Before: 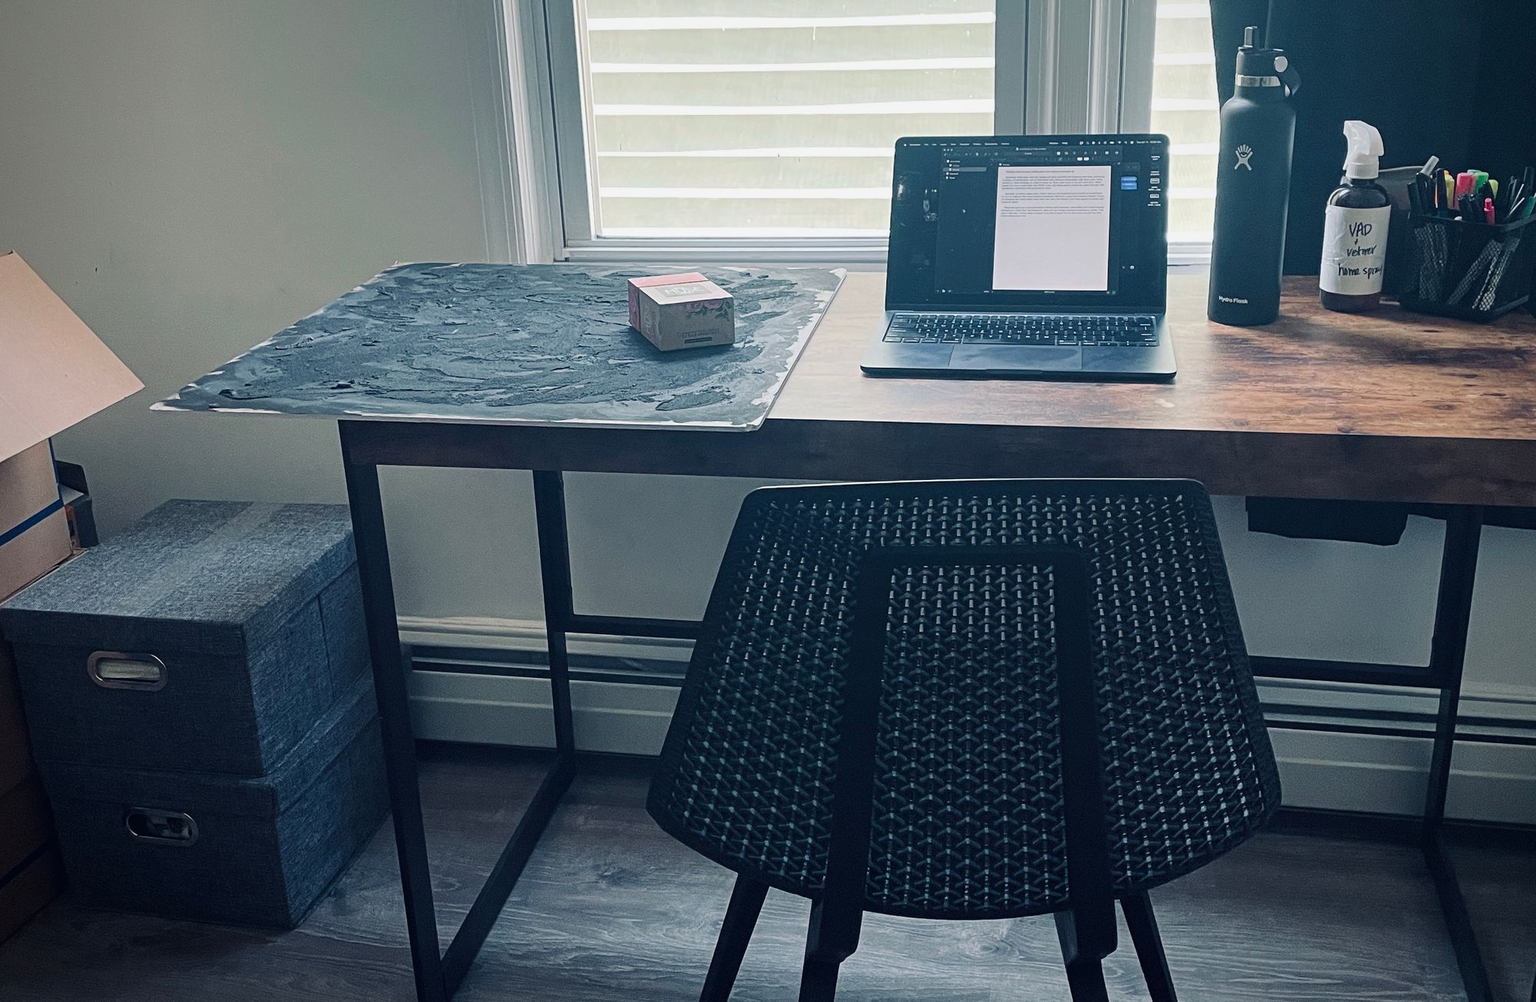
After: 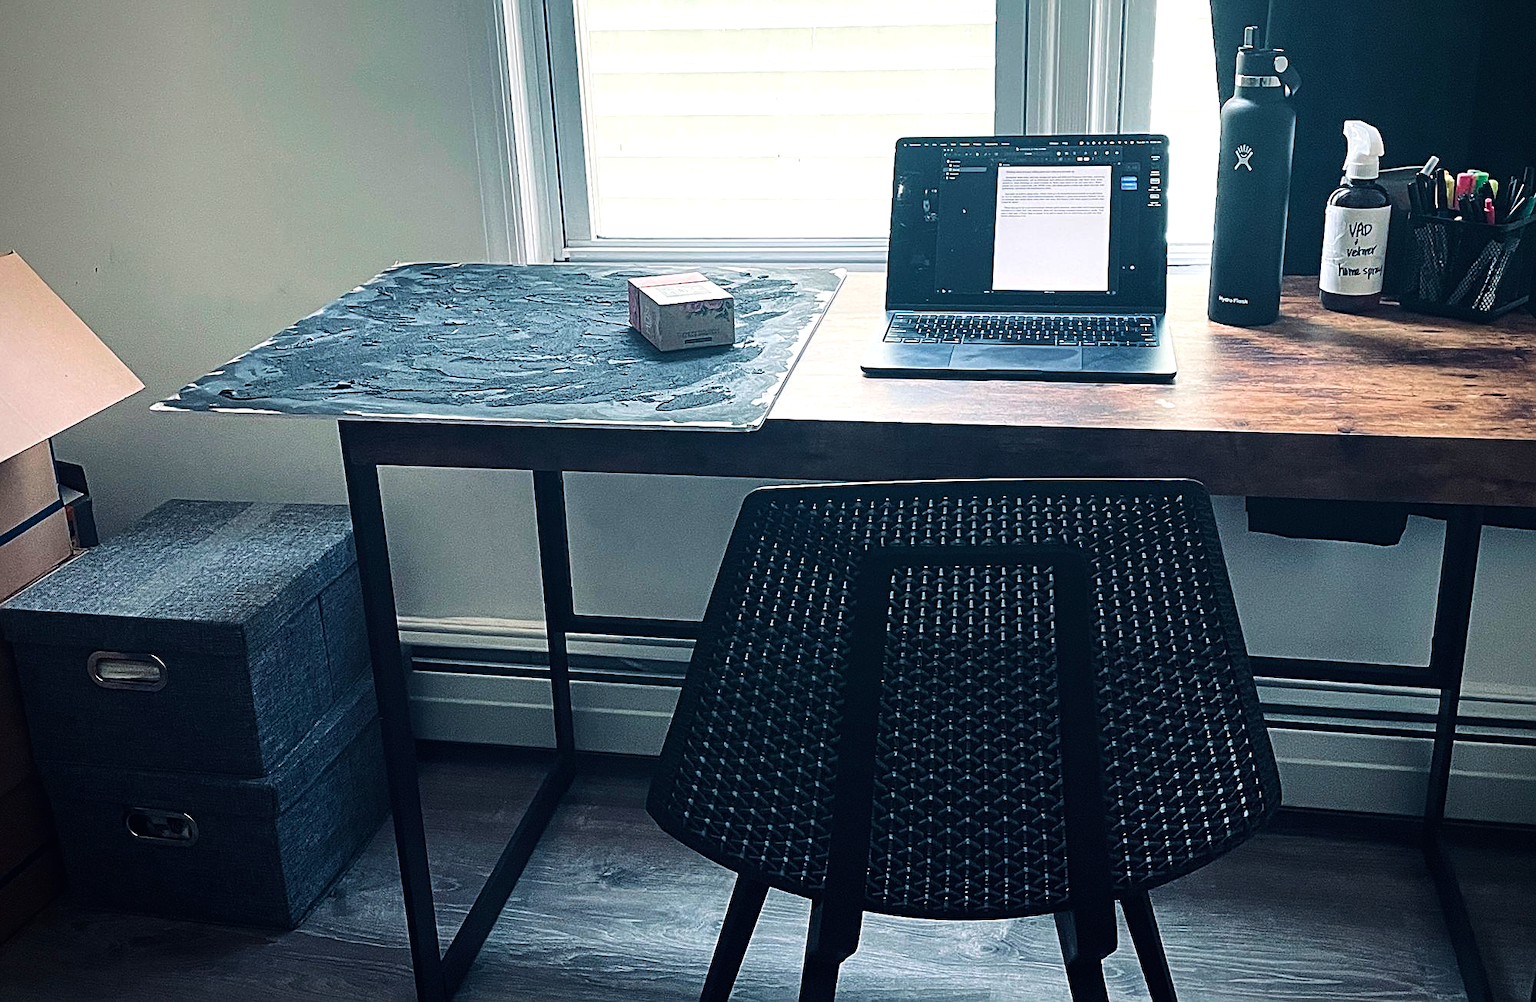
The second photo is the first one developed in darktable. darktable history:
velvia: on, module defaults
tone equalizer: -8 EV -0.75 EV, -7 EV -0.7 EV, -6 EV -0.6 EV, -5 EV -0.4 EV, -3 EV 0.4 EV, -2 EV 0.6 EV, -1 EV 0.7 EV, +0 EV 0.75 EV, edges refinement/feathering 500, mask exposure compensation -1.57 EV, preserve details no
sharpen: on, module defaults
